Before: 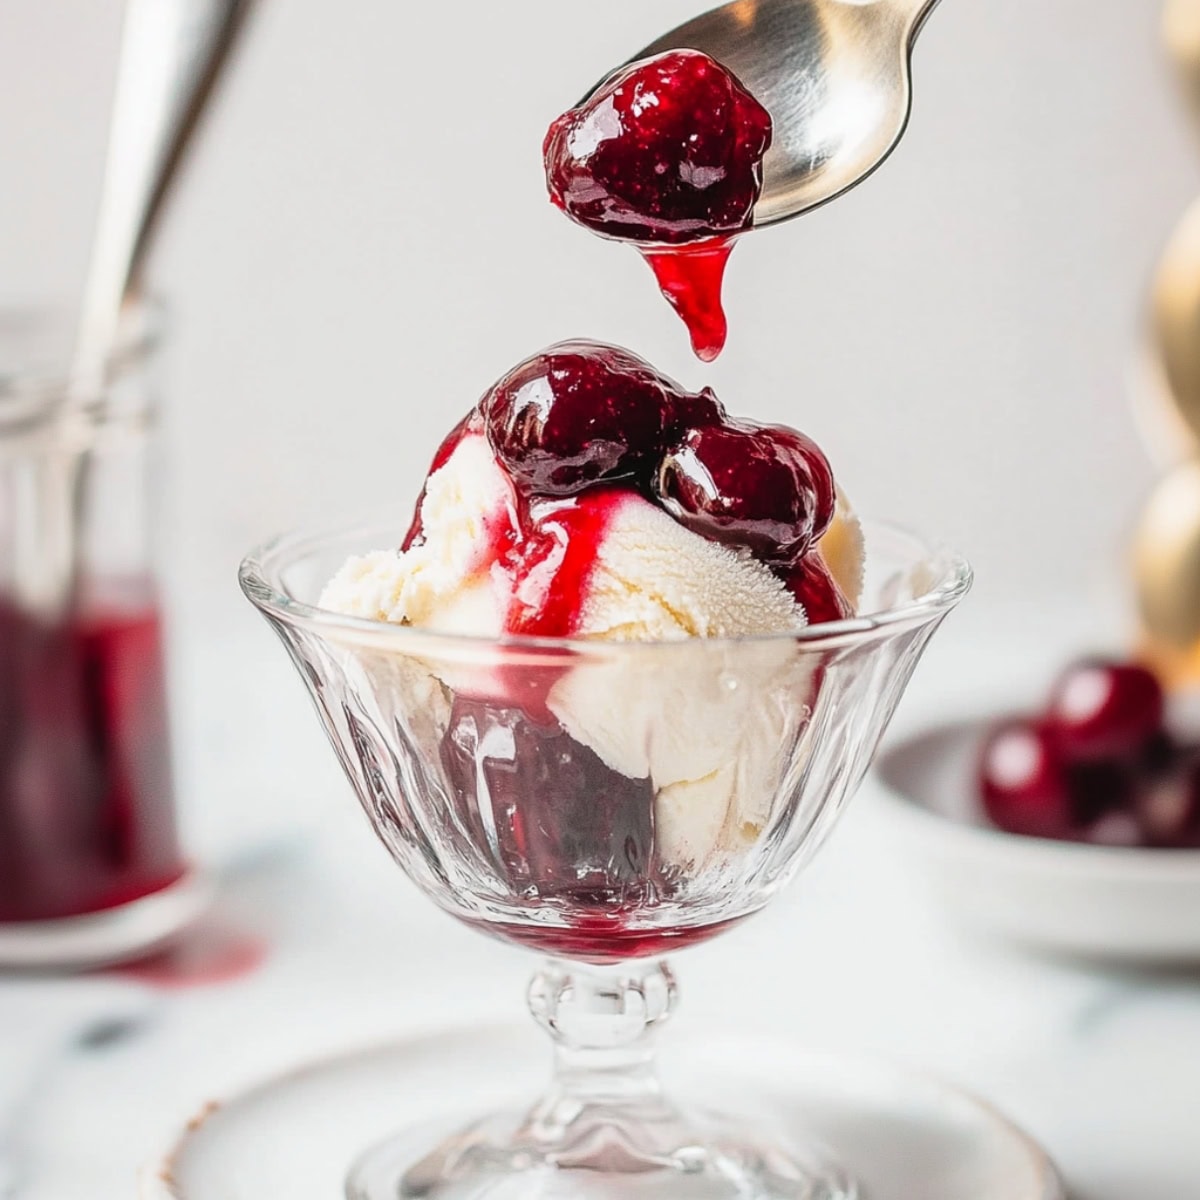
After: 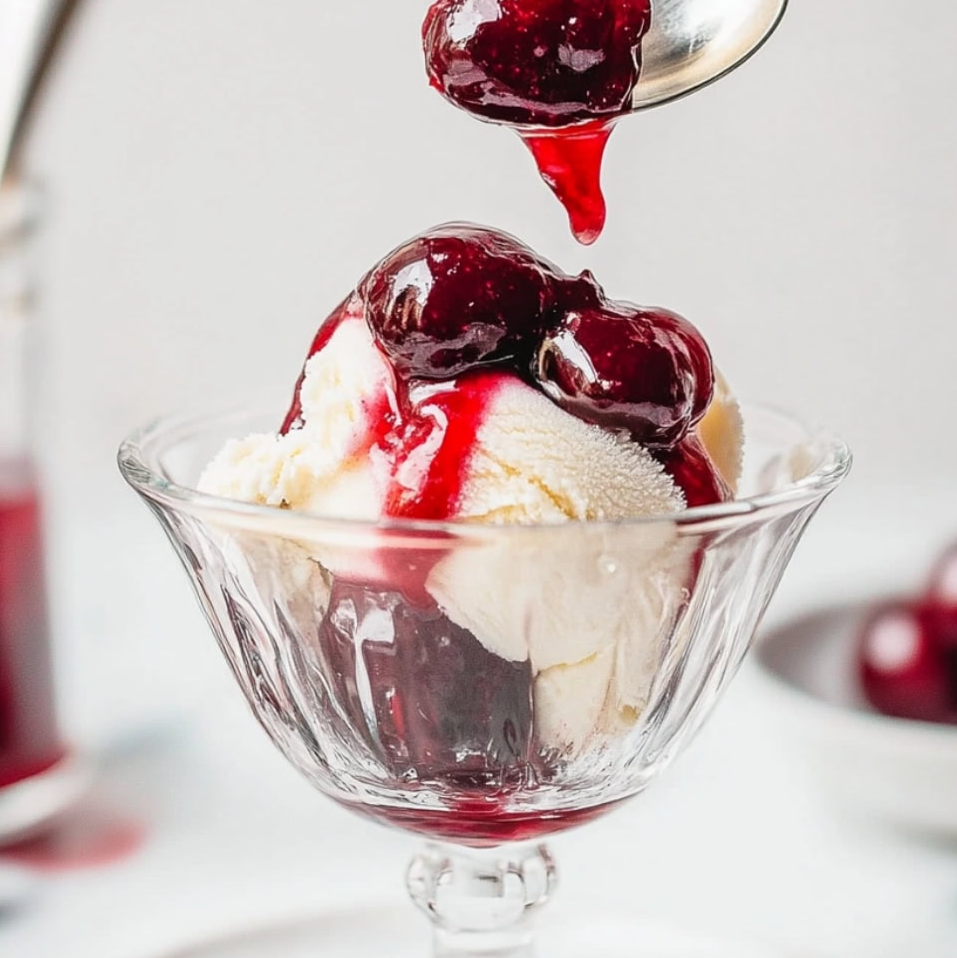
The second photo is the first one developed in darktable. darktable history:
crop and rotate: left 10.126%, top 9.814%, right 10.042%, bottom 10.274%
